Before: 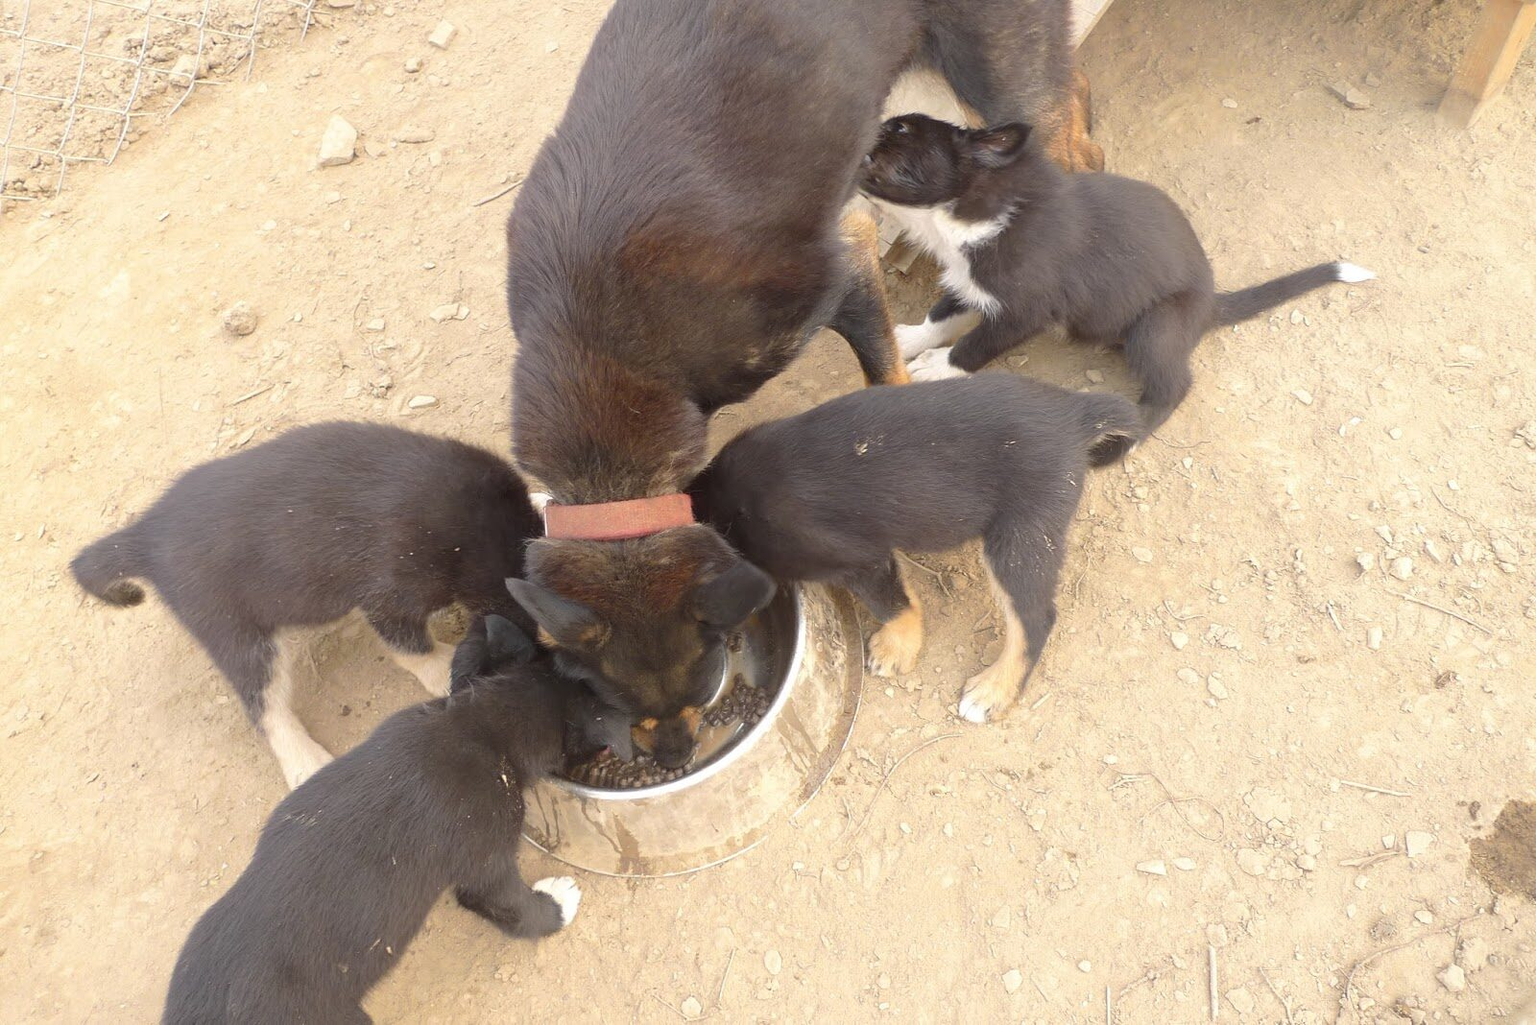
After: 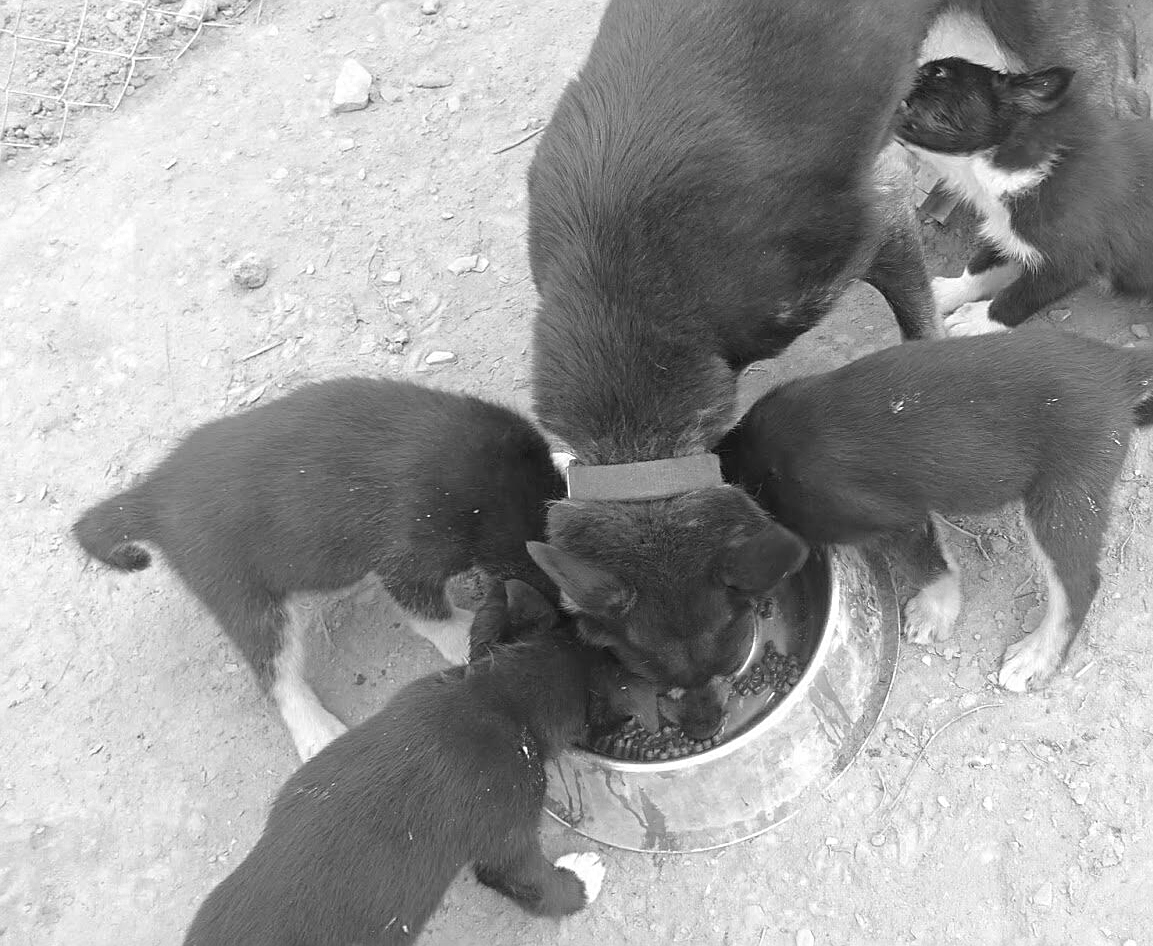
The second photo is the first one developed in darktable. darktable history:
color zones: curves: ch0 [(0.002, 0.593) (0.143, 0.417) (0.285, 0.541) (0.455, 0.289) (0.608, 0.327) (0.727, 0.283) (0.869, 0.571) (1, 0.603)]; ch1 [(0, 0) (0.143, 0) (0.286, 0) (0.429, 0) (0.571, 0) (0.714, 0) (0.857, 0)]
crop: top 5.763%, right 27.905%, bottom 5.66%
sharpen: on, module defaults
